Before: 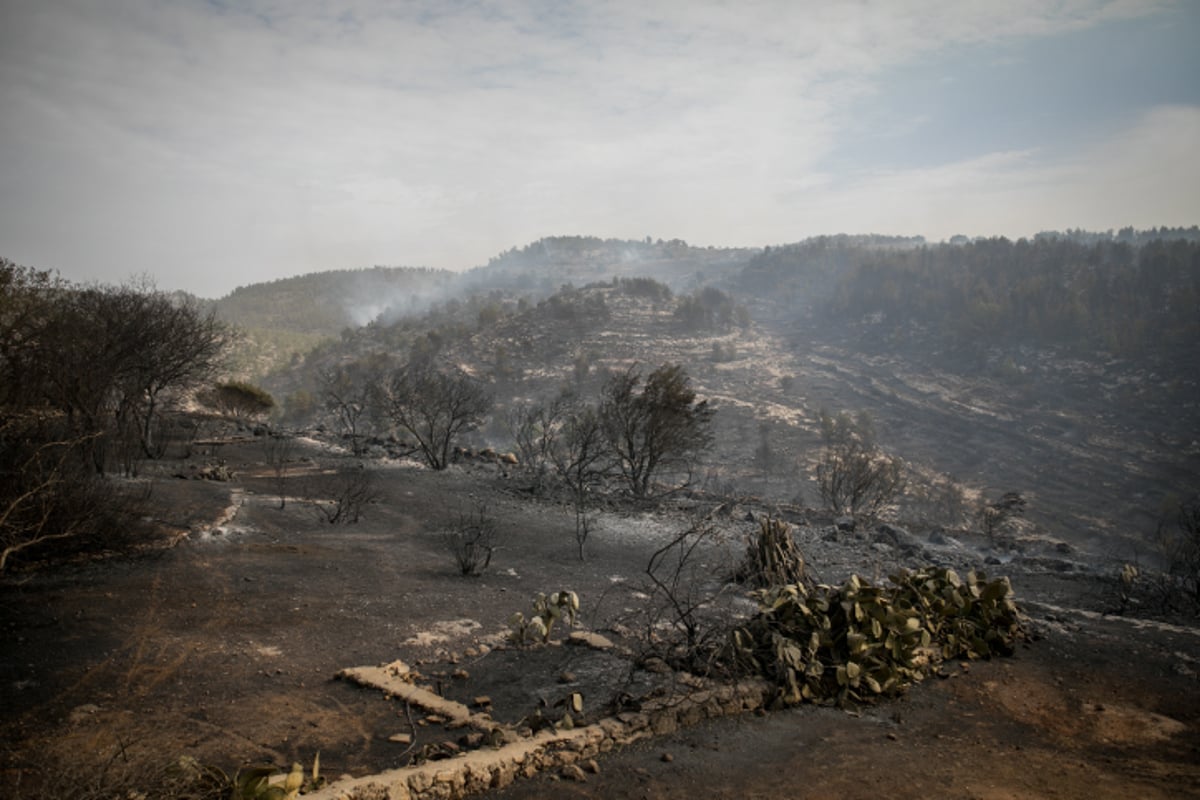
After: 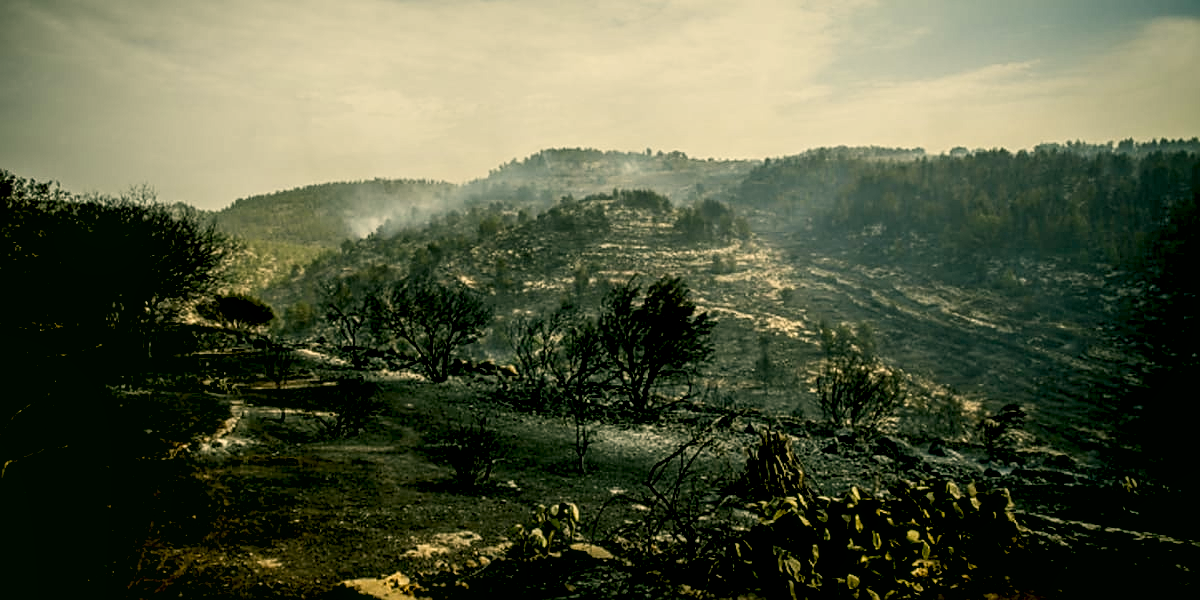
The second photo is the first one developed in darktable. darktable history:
crop: top 11.038%, bottom 13.962%
sharpen: on, module defaults
exposure: black level correction 0.047, exposure 0.013 EV, compensate highlight preservation false
tone curve: curves: ch0 [(0, 0) (0.003, 0.003) (0.011, 0.012) (0.025, 0.024) (0.044, 0.039) (0.069, 0.052) (0.1, 0.072) (0.136, 0.097) (0.177, 0.128) (0.224, 0.168) (0.277, 0.217) (0.335, 0.276) (0.399, 0.345) (0.468, 0.429) (0.543, 0.524) (0.623, 0.628) (0.709, 0.732) (0.801, 0.829) (0.898, 0.919) (1, 1)], preserve colors none
white balance: emerald 1
local contrast: detail 142%
color balance: lift [1.004, 1.002, 1.002, 0.998], gamma [1, 1.007, 1.002, 0.993], gain [1, 0.977, 1.013, 1.023], contrast -3.64%
color correction: highlights a* 5.3, highlights b* 24.26, shadows a* -15.58, shadows b* 4.02
